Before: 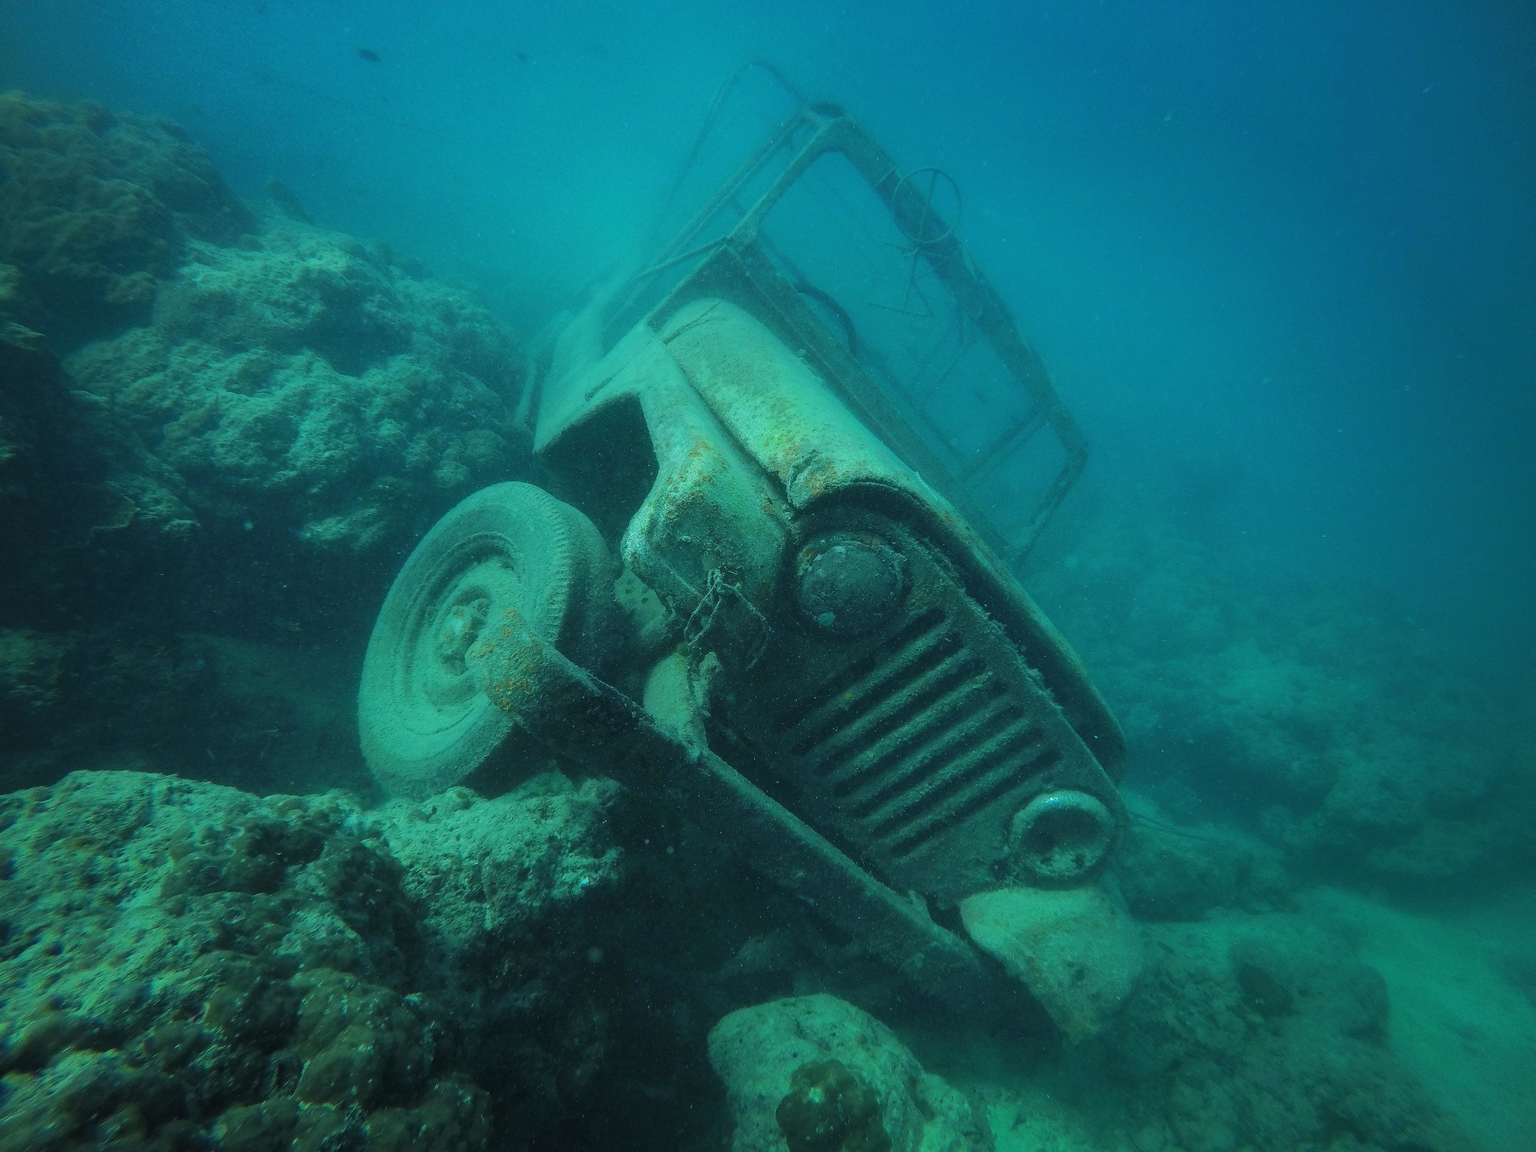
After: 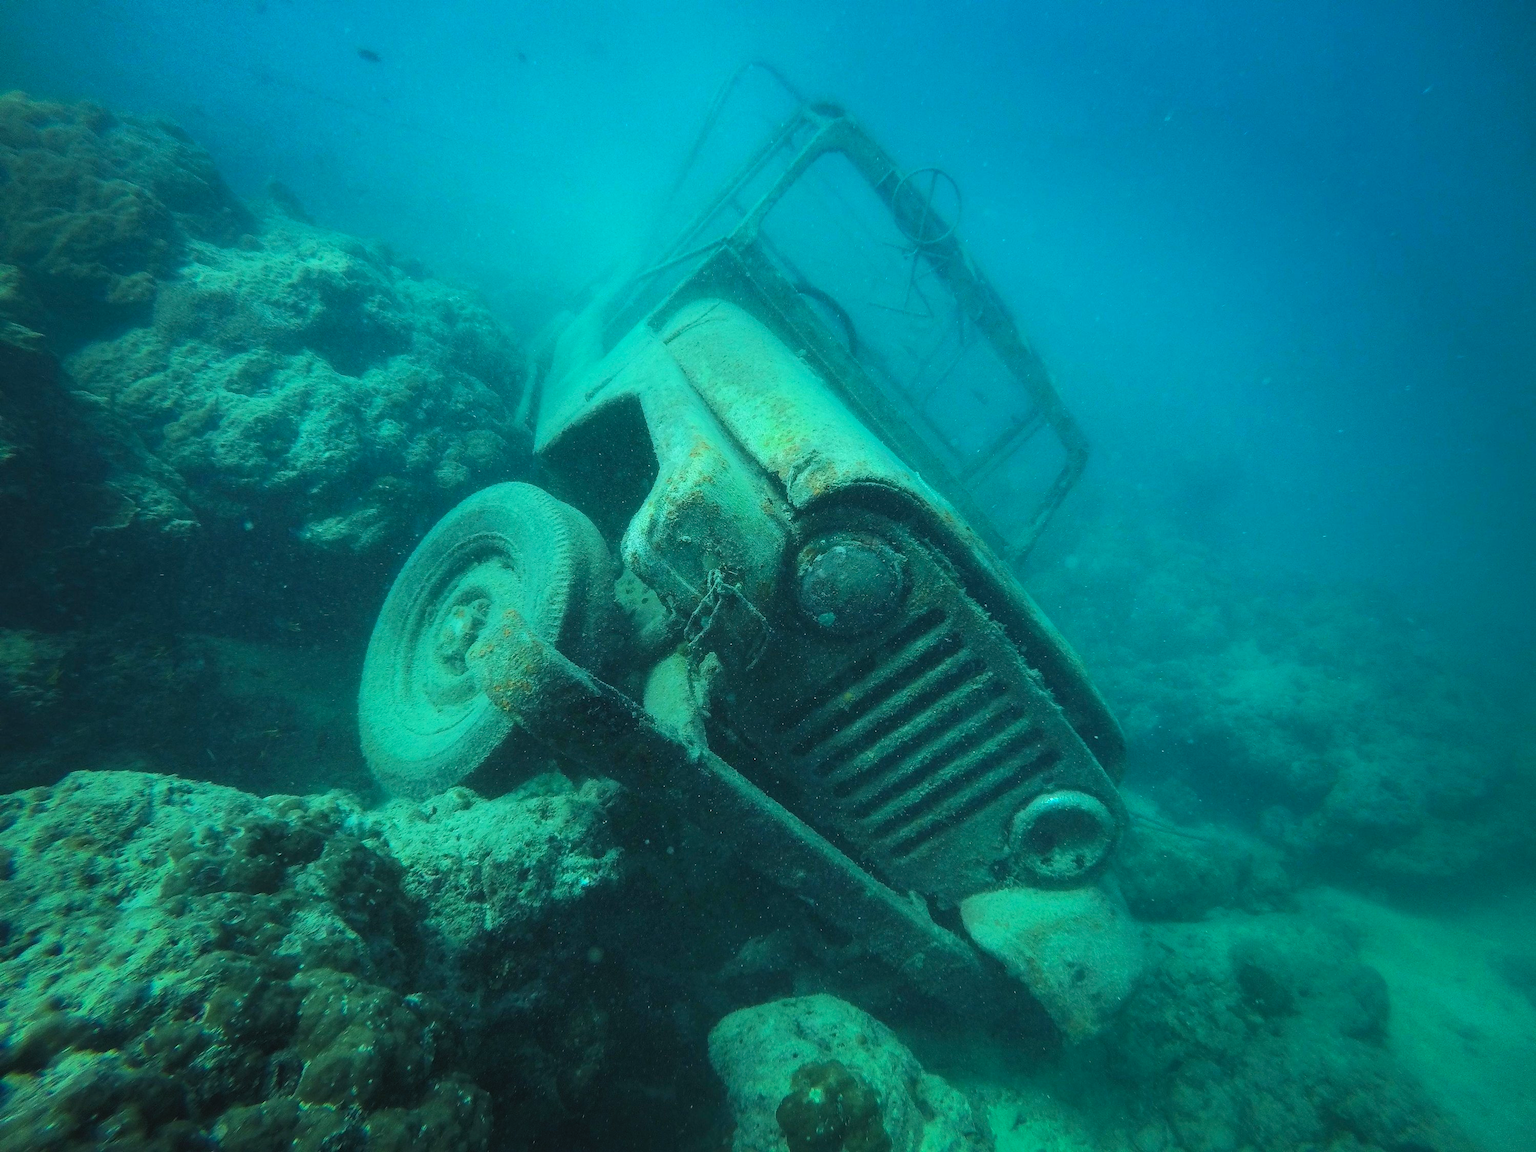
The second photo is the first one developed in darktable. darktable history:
contrast brightness saturation: contrast 0.205, brightness 0.161, saturation 0.222
